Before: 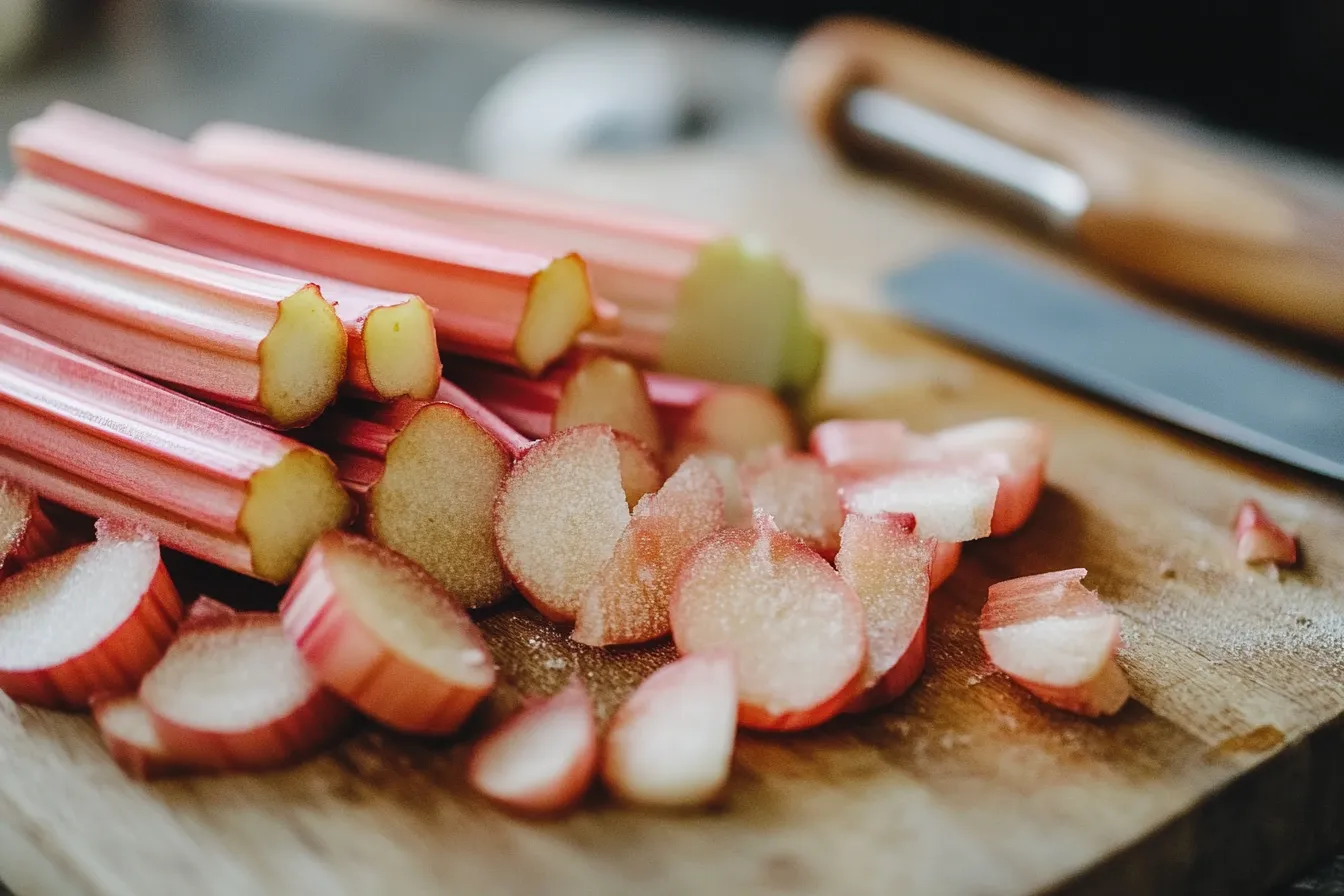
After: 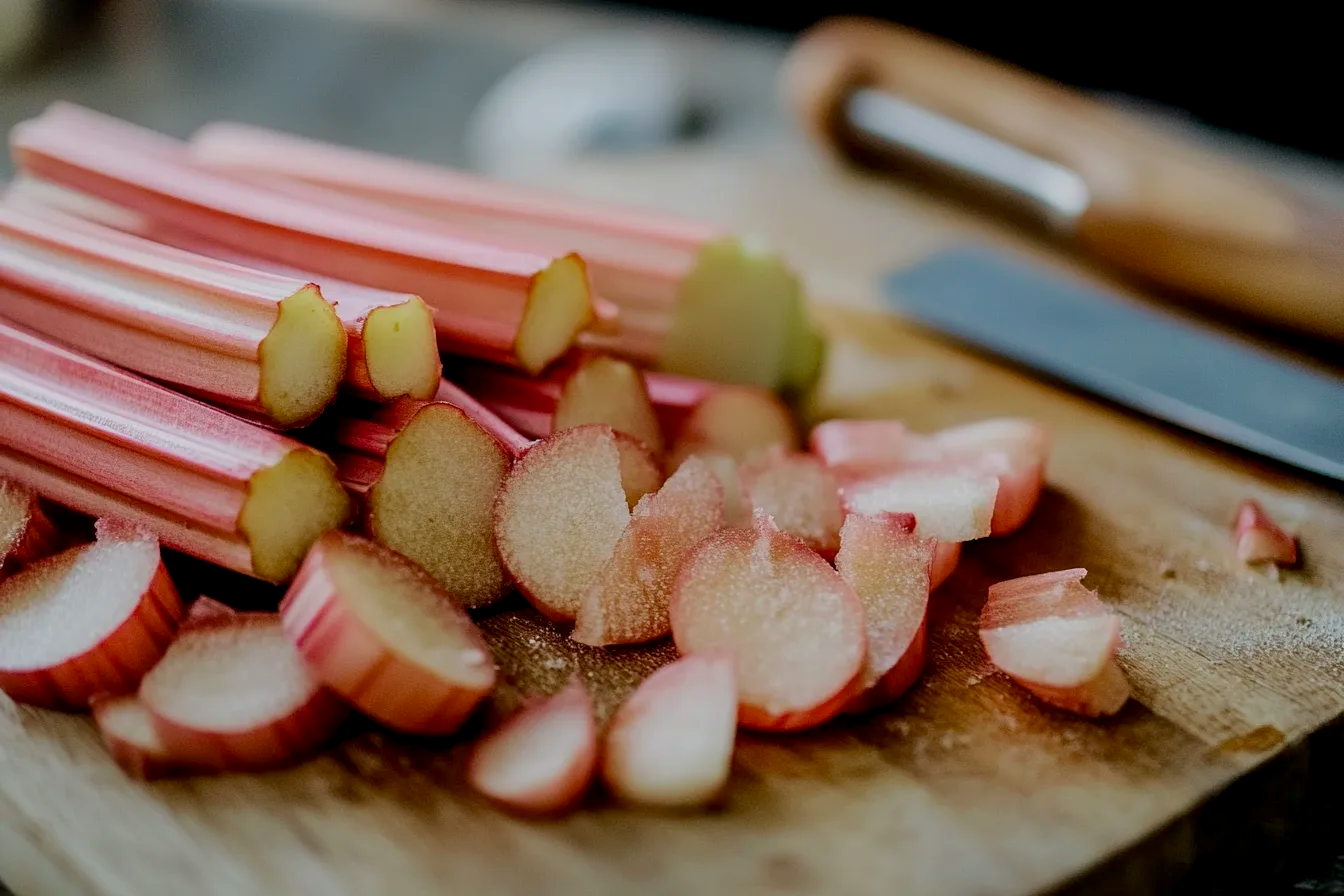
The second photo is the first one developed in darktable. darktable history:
velvia: on, module defaults
exposure: black level correction 0.011, exposure -0.473 EV, compensate highlight preservation false
